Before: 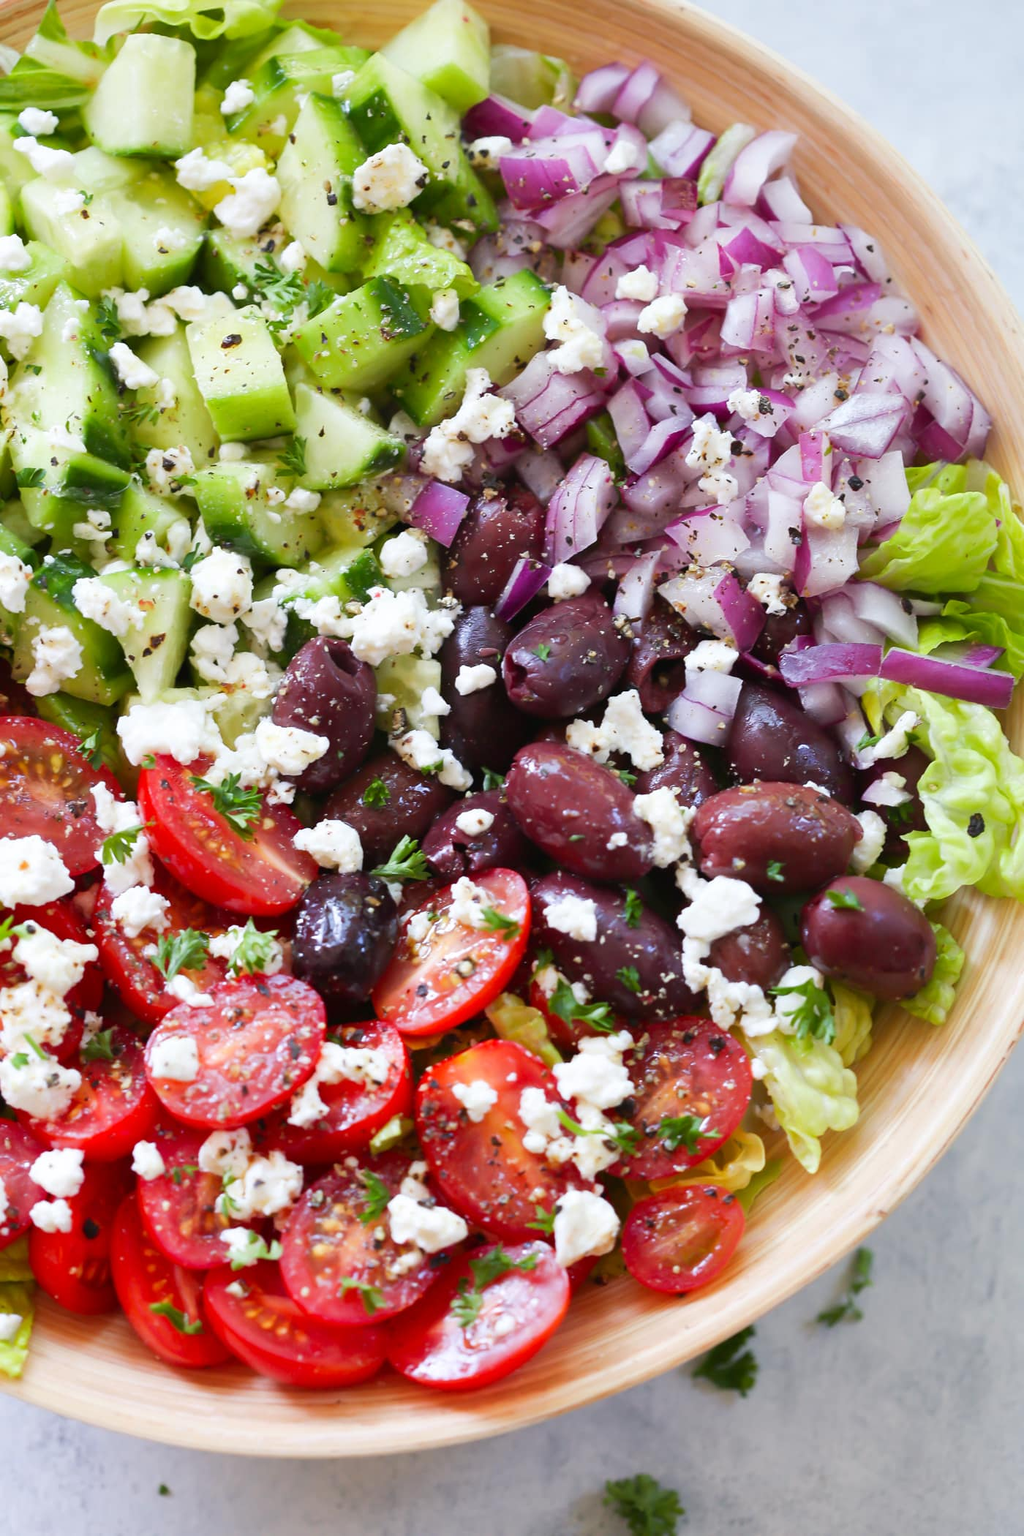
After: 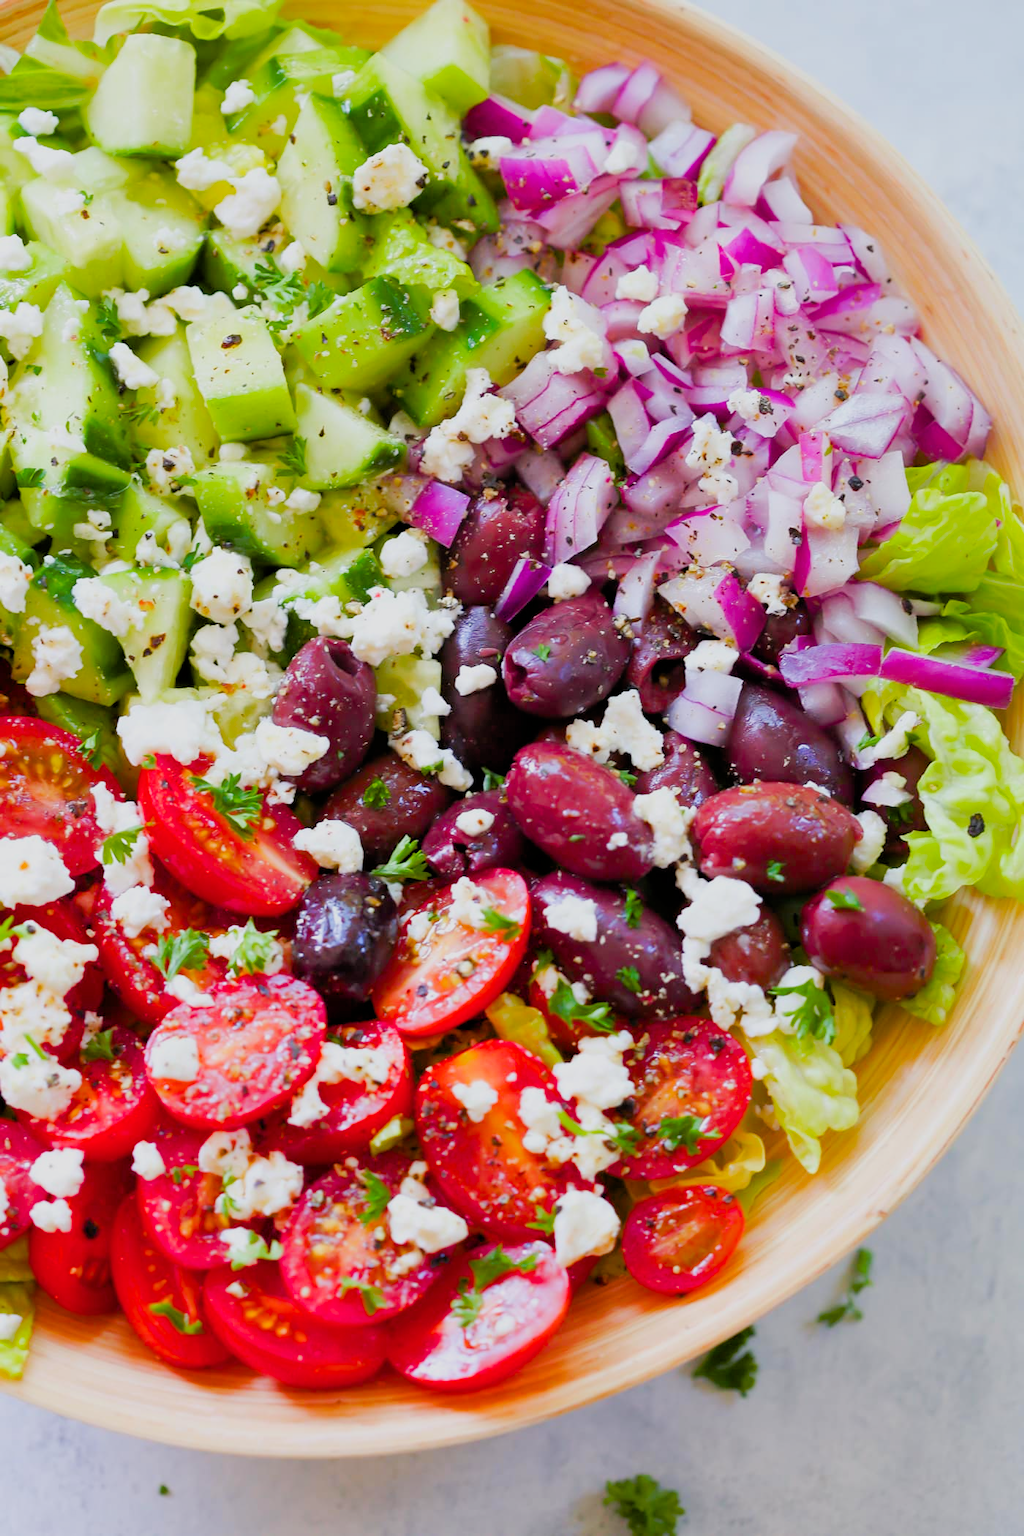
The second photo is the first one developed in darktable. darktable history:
color balance rgb: perceptual saturation grading › global saturation 35.07%, perceptual saturation grading › highlights -25.312%, perceptual saturation grading › shadows 24.854%, perceptual brilliance grading › global brilliance 17.275%, contrast -29.628%
filmic rgb: black relative exposure -3.93 EV, white relative exposure 3.17 EV, threshold 5.97 EV, hardness 2.87, enable highlight reconstruction true
tone curve: curves: ch0 [(0, 0) (0.003, 0.003) (0.011, 0.011) (0.025, 0.024) (0.044, 0.043) (0.069, 0.068) (0.1, 0.097) (0.136, 0.132) (0.177, 0.173) (0.224, 0.219) (0.277, 0.27) (0.335, 0.327) (0.399, 0.389) (0.468, 0.457) (0.543, 0.549) (0.623, 0.628) (0.709, 0.713) (0.801, 0.803) (0.898, 0.899) (1, 1)], preserve colors none
exposure: exposure -0.208 EV, compensate highlight preservation false
